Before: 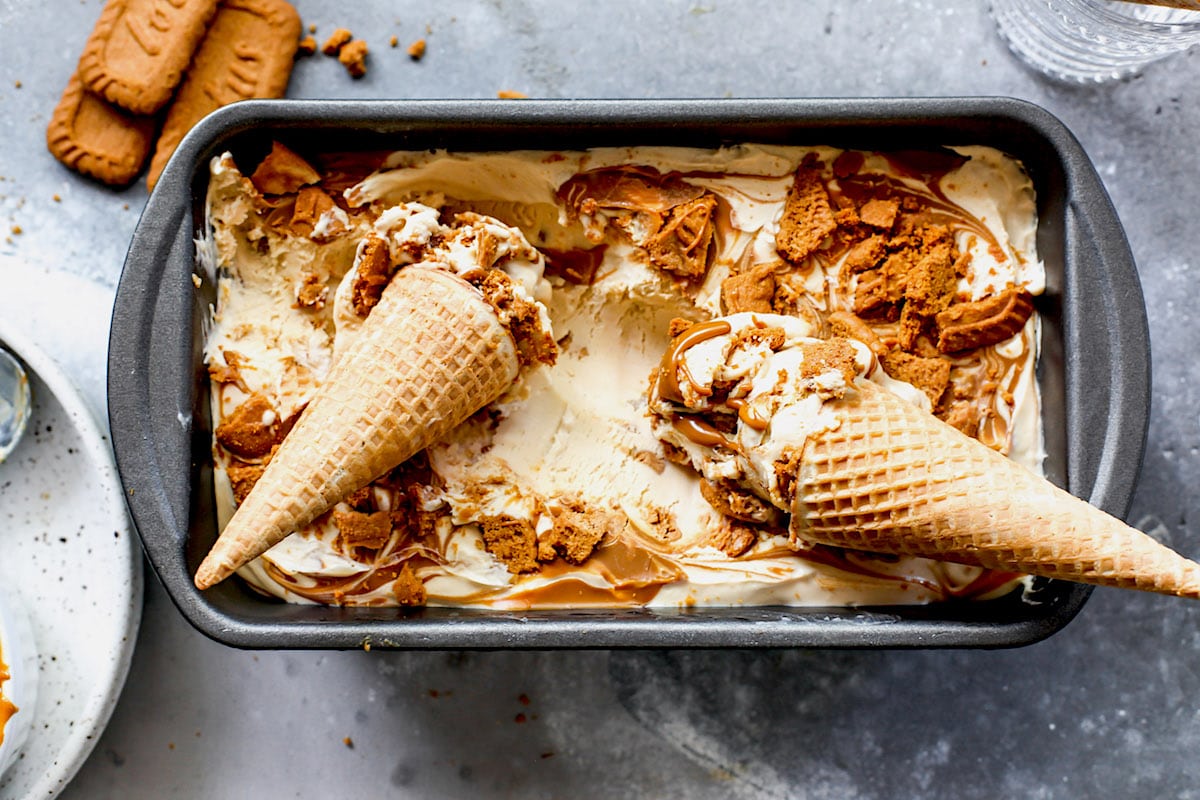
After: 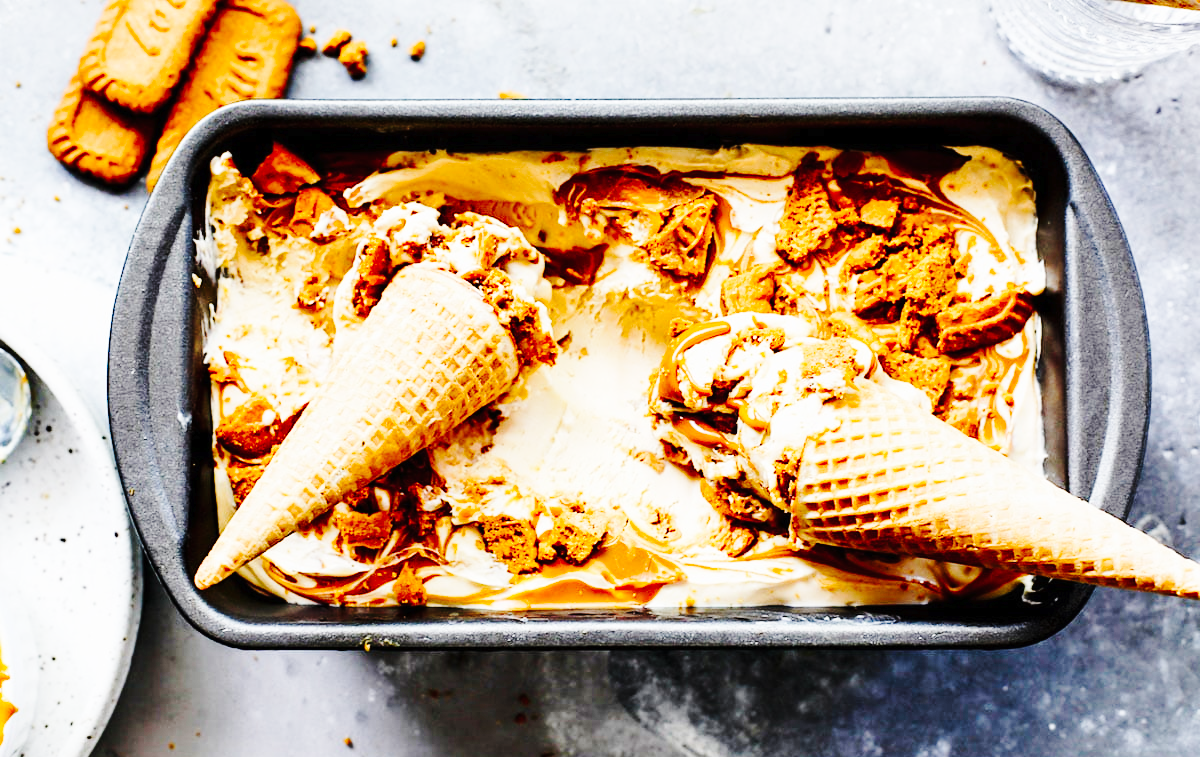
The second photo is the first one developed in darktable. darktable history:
crop and rotate: top 0.006%, bottom 5.292%
tone curve: curves: ch0 [(0, 0) (0.003, 0.008) (0.011, 0.011) (0.025, 0.018) (0.044, 0.028) (0.069, 0.039) (0.1, 0.056) (0.136, 0.081) (0.177, 0.118) (0.224, 0.164) (0.277, 0.223) (0.335, 0.3) (0.399, 0.399) (0.468, 0.51) (0.543, 0.618) (0.623, 0.71) (0.709, 0.79) (0.801, 0.865) (0.898, 0.93) (1, 1)], preserve colors none
exposure: compensate highlight preservation false
base curve: curves: ch0 [(0, 0) (0.028, 0.03) (0.121, 0.232) (0.46, 0.748) (0.859, 0.968) (1, 1)], preserve colors none
